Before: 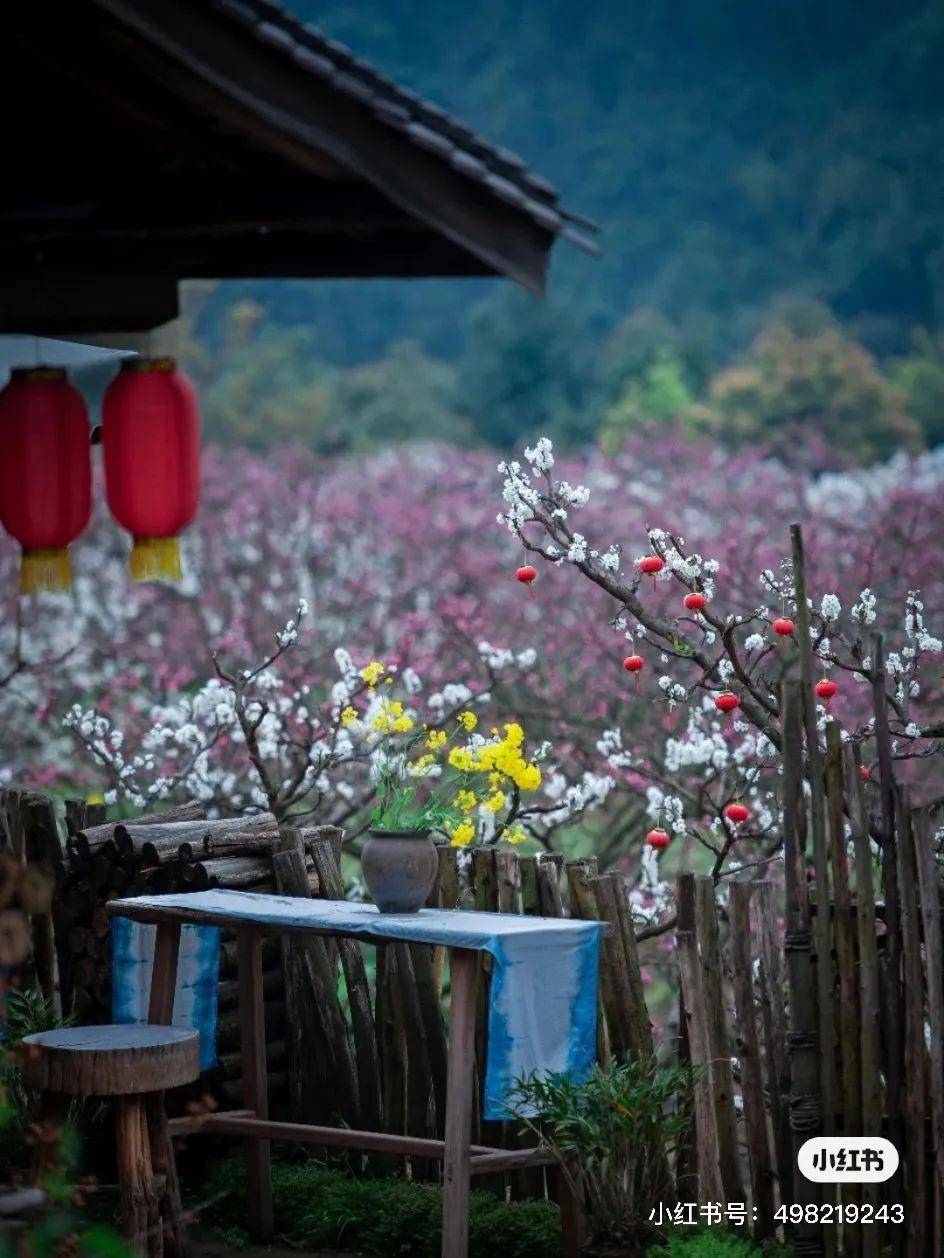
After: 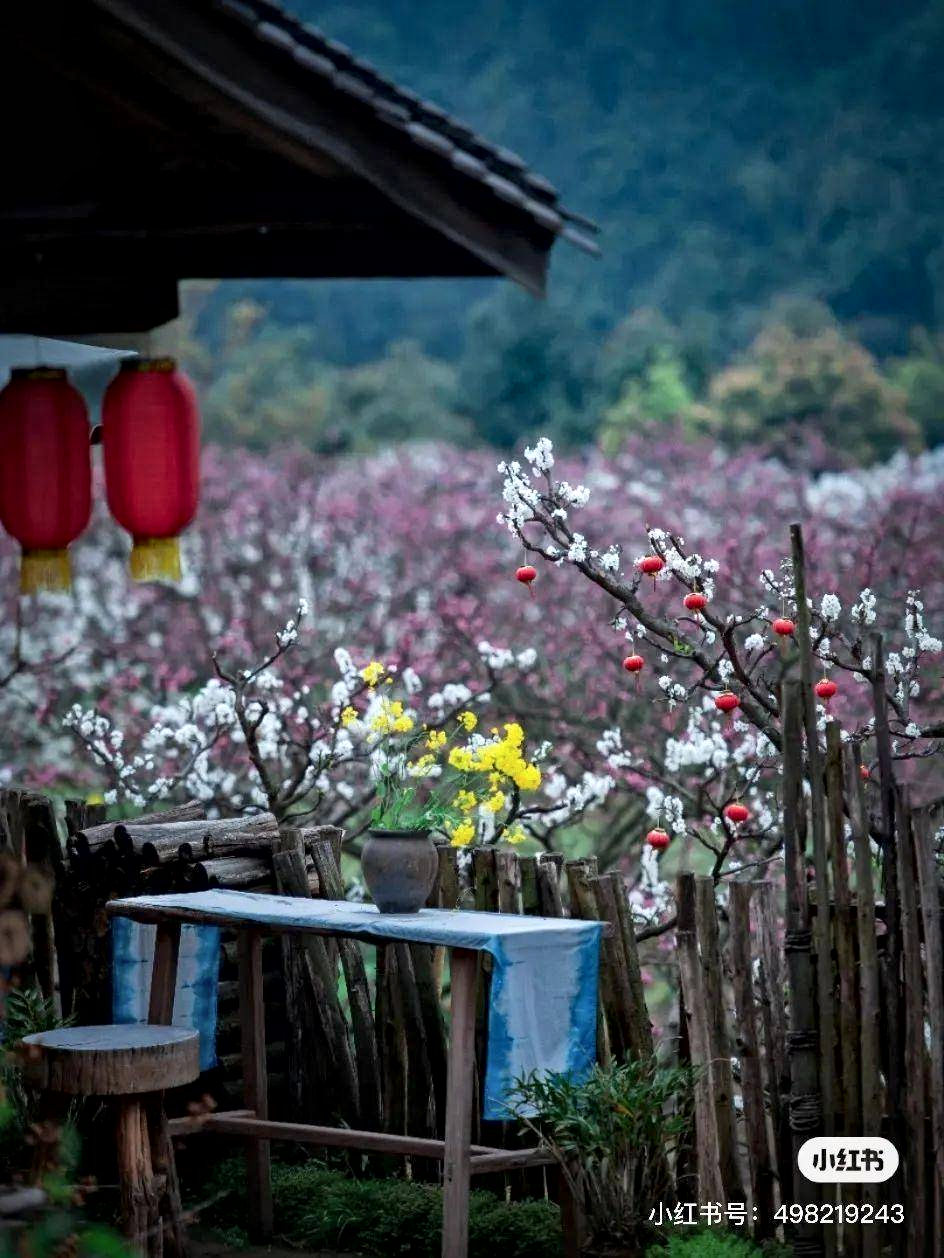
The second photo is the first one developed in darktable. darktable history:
local contrast: mode bilateral grid, contrast 49, coarseness 51, detail 150%, midtone range 0.2
